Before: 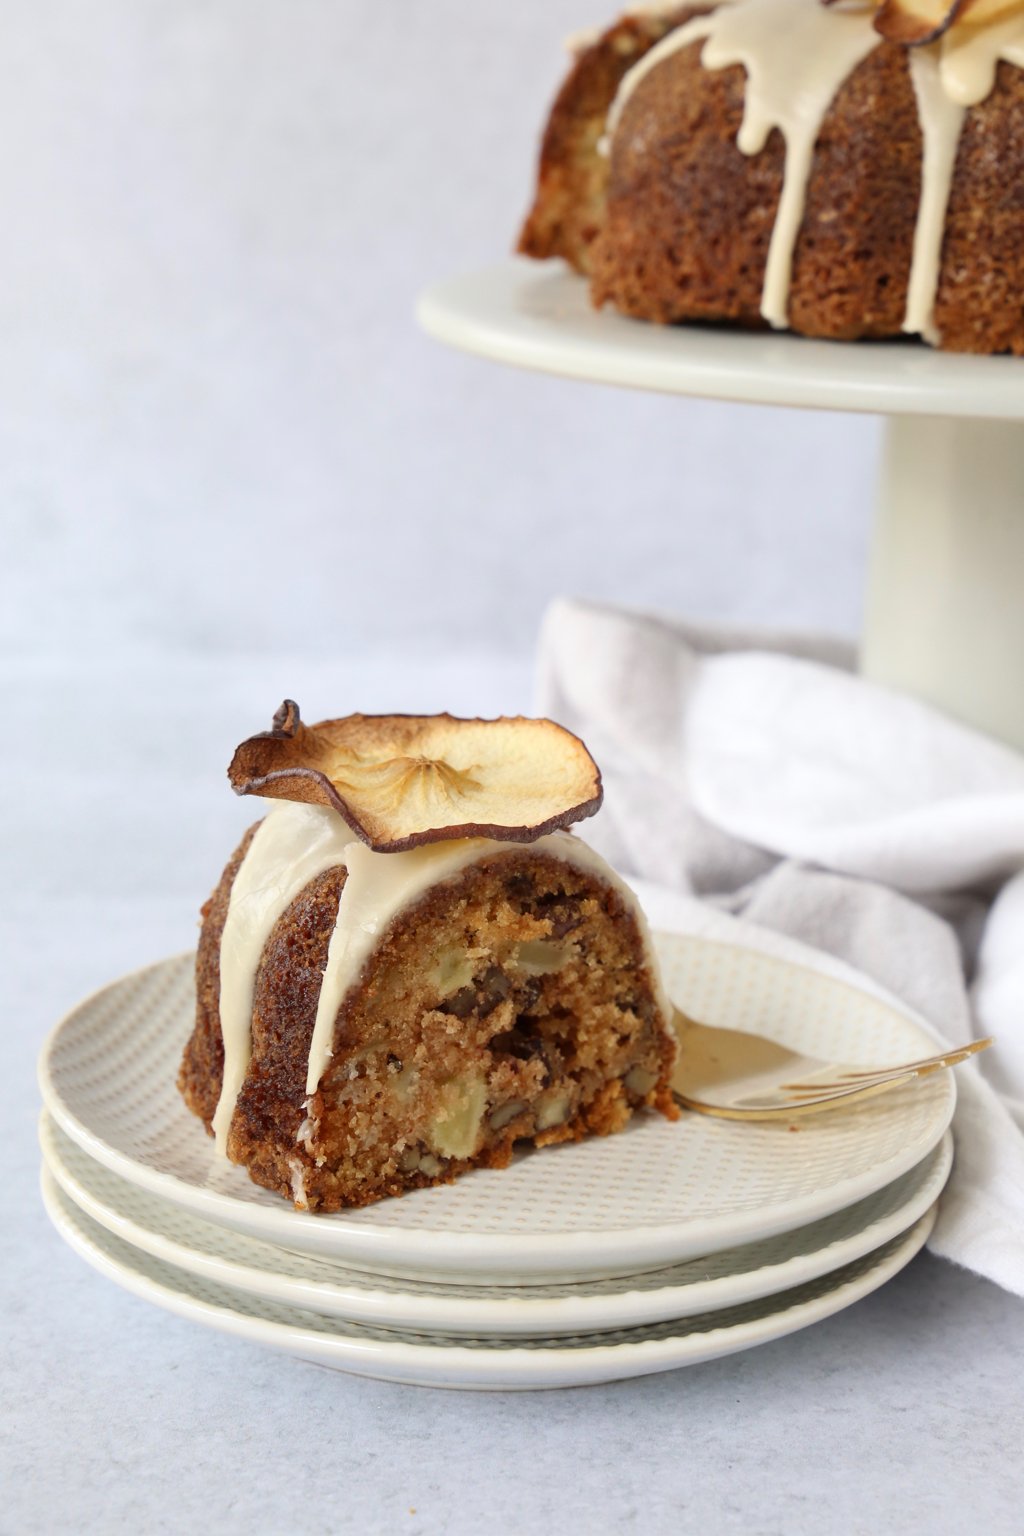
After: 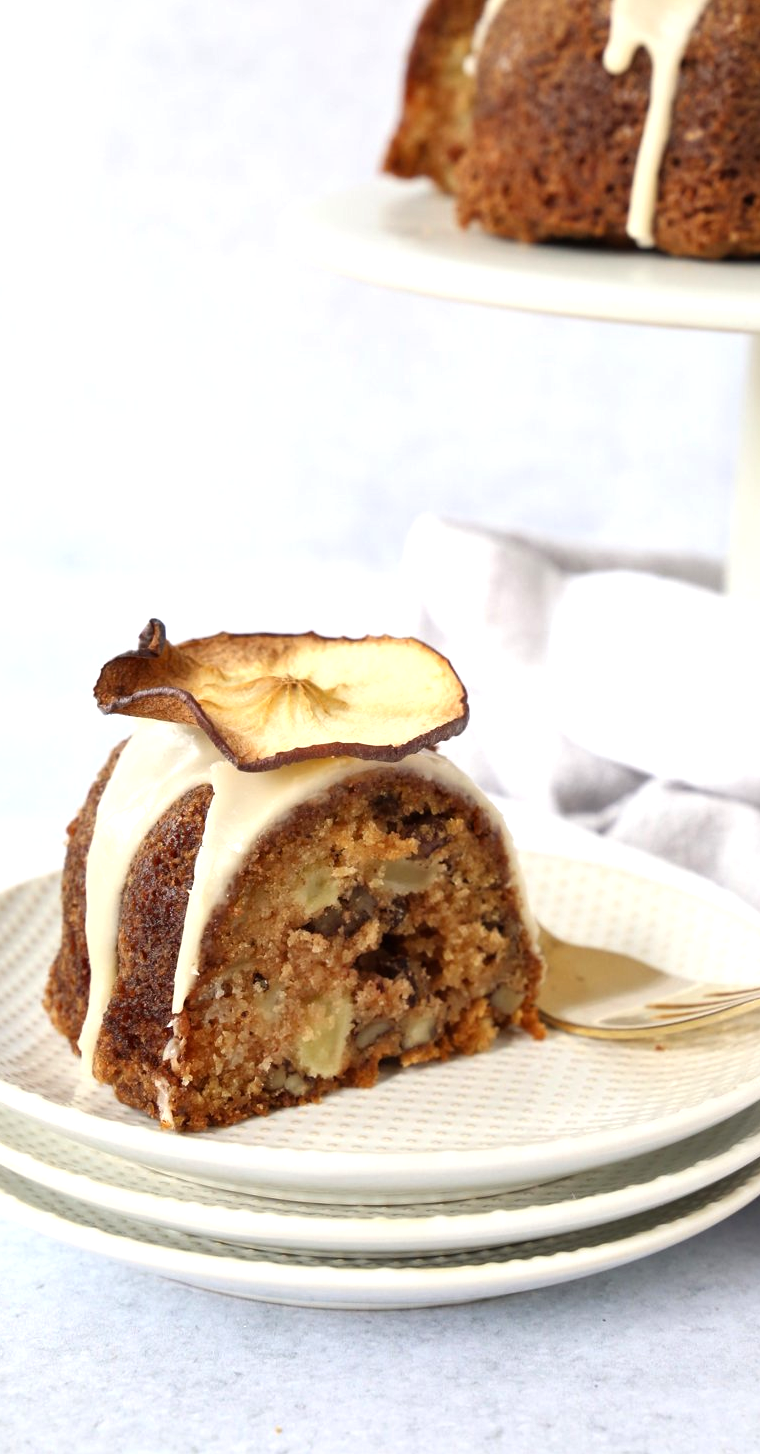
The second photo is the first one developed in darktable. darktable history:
crop and rotate: left 13.163%, top 5.297%, right 12.549%
shadows and highlights: shadows 36.84, highlights -28.08, soften with gaussian
tone equalizer: -8 EV -0.405 EV, -7 EV -0.356 EV, -6 EV -0.303 EV, -5 EV -0.198 EV, -3 EV 0.231 EV, -2 EV 0.332 EV, -1 EV 0.39 EV, +0 EV 0.392 EV
exposure: exposure 0.123 EV, compensate exposure bias true, compensate highlight preservation false
